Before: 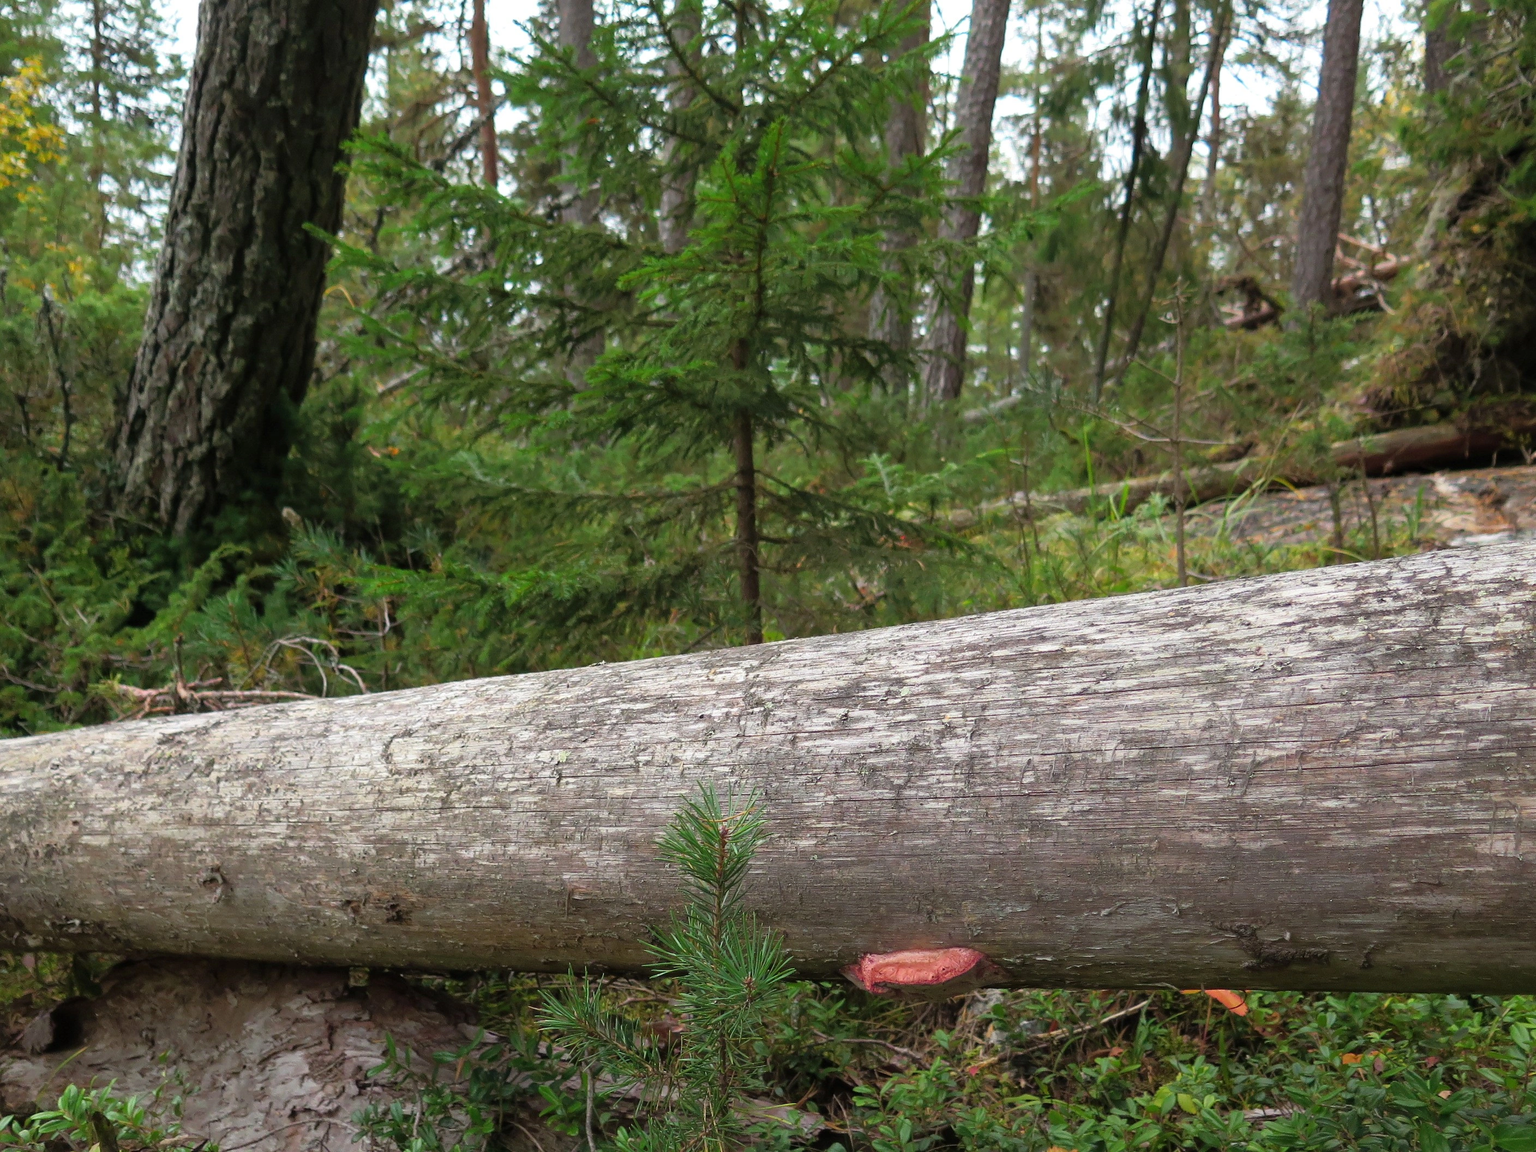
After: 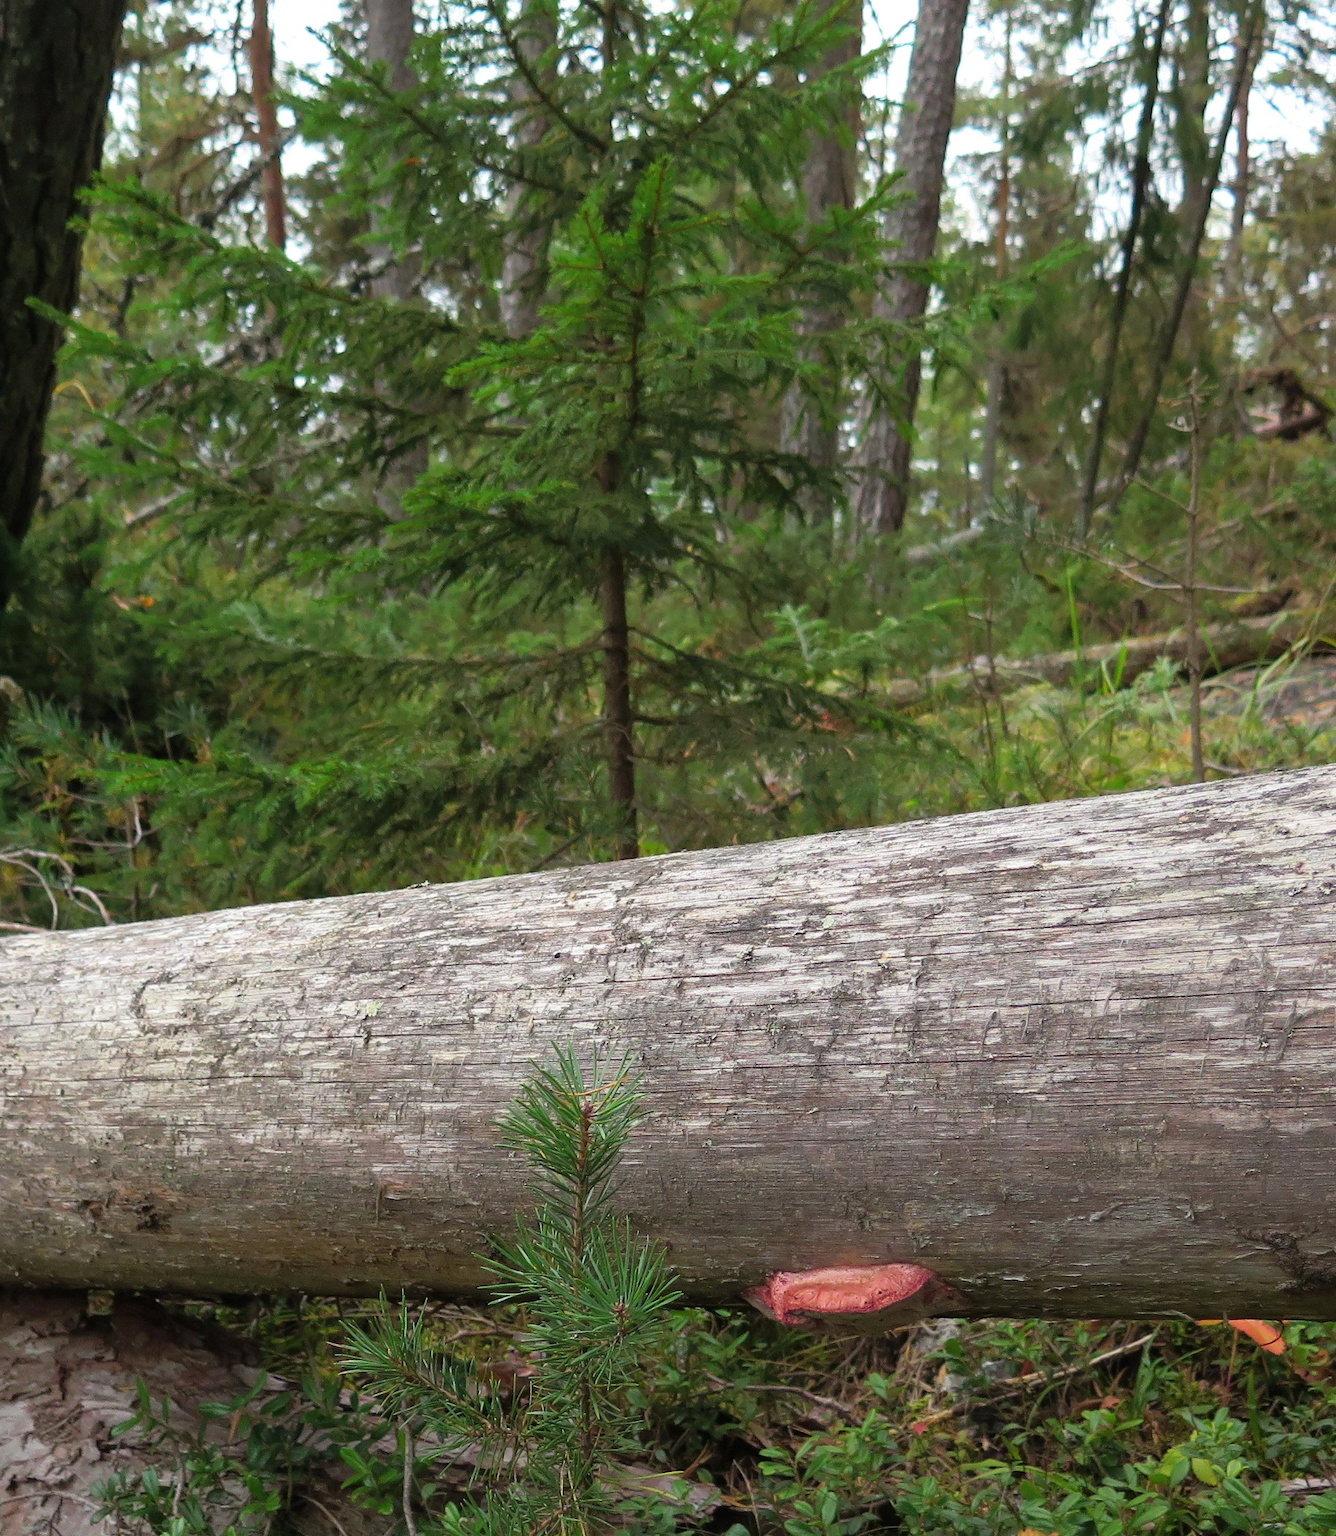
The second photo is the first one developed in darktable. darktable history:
crop and rotate: left 18.477%, right 16.222%
